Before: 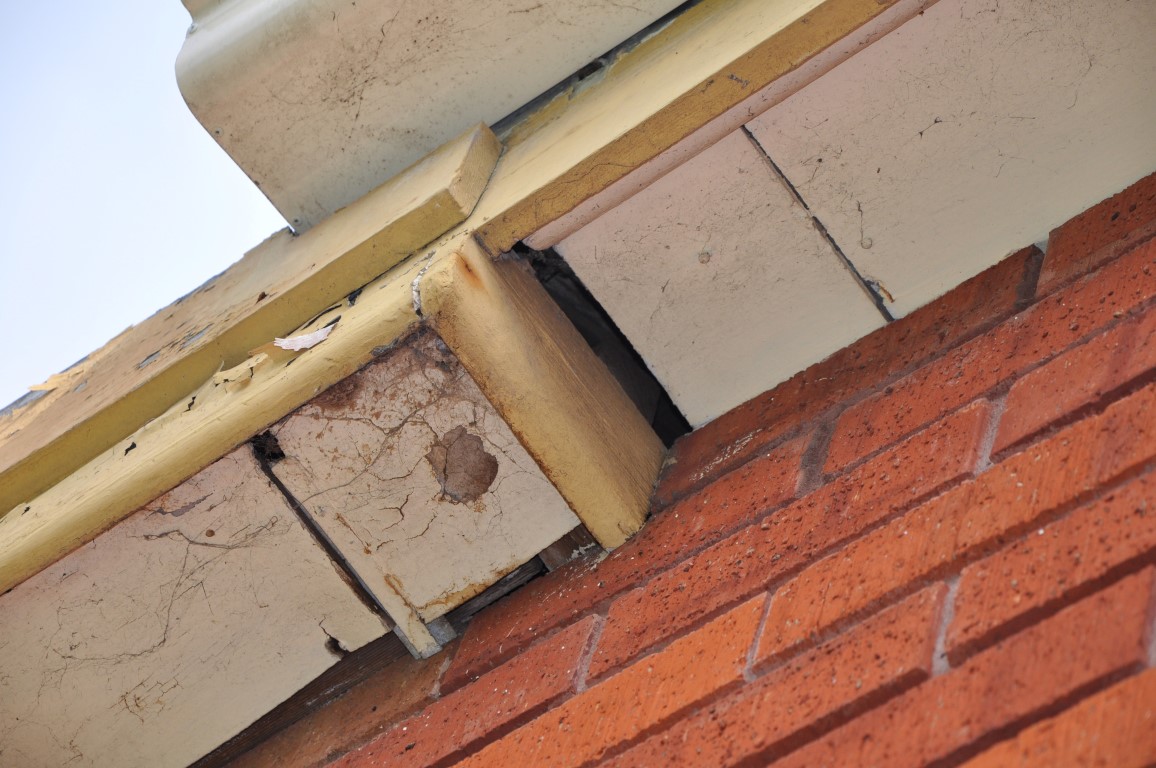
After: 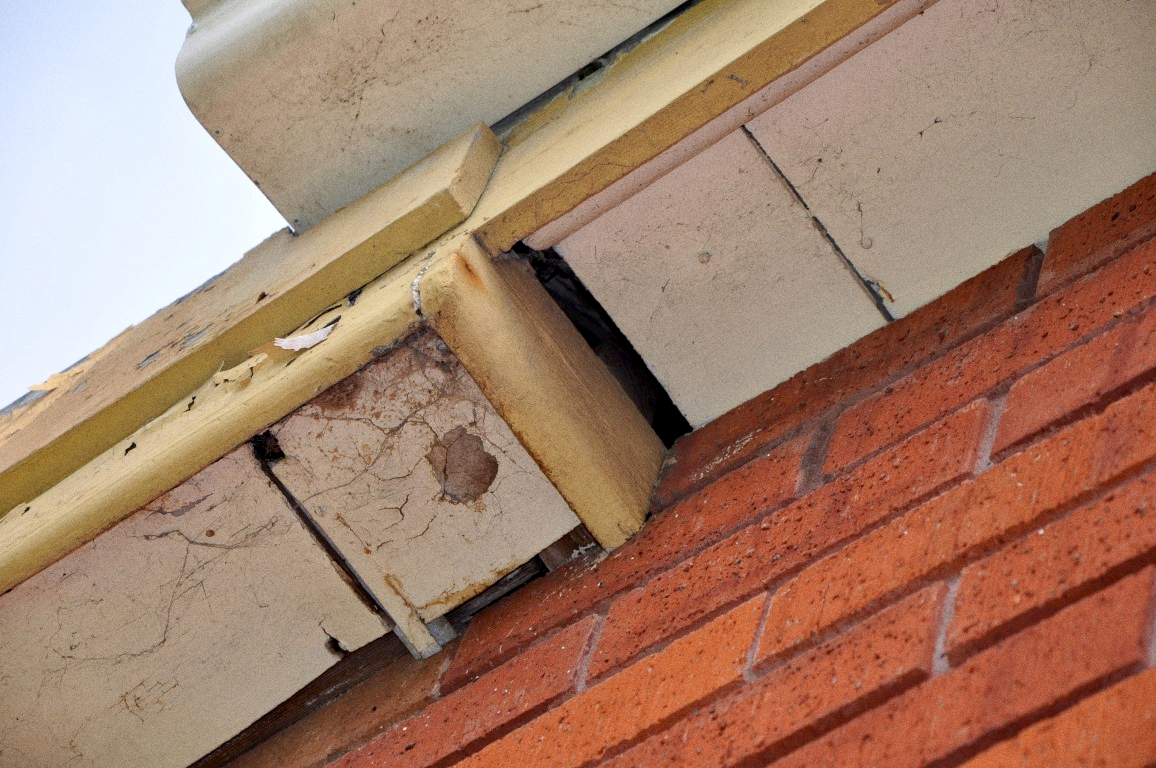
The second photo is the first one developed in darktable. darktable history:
grain: coarseness 0.47 ISO
exposure: black level correction 0.011, compensate highlight preservation false
